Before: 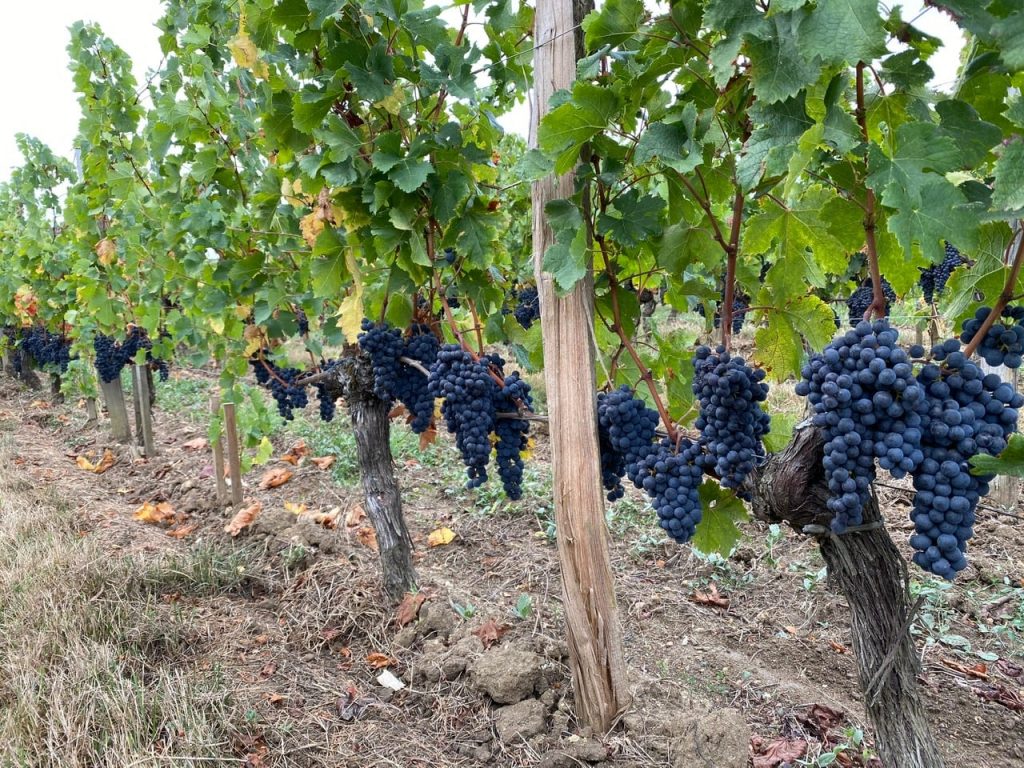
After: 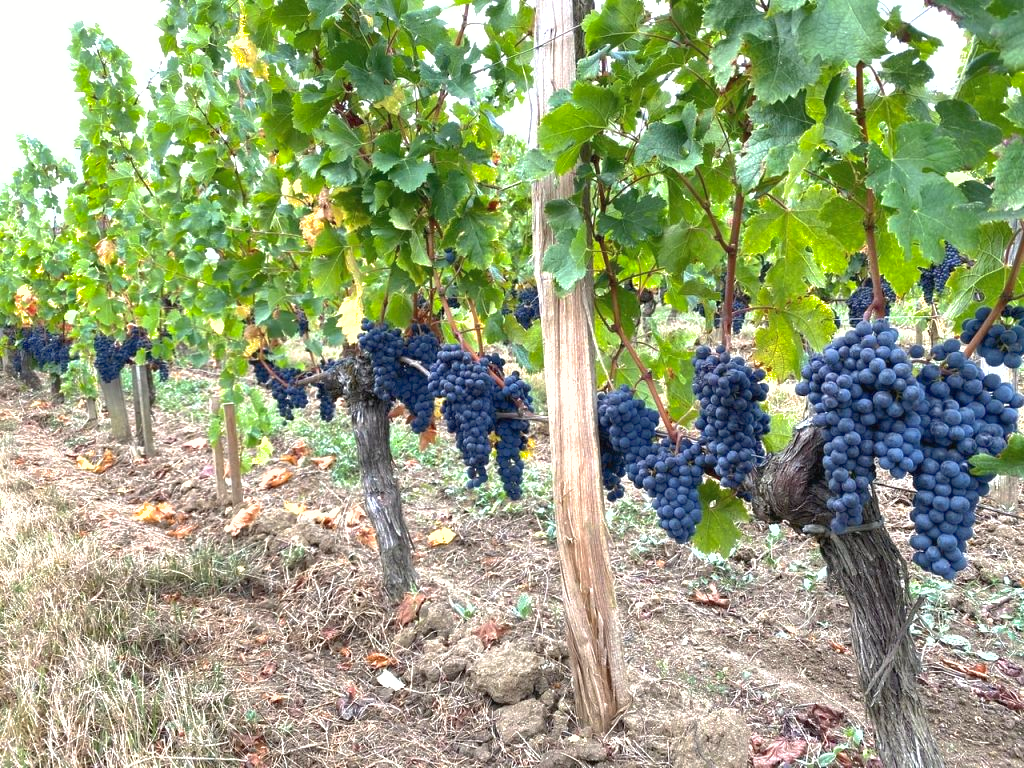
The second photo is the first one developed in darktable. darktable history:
shadows and highlights: on, module defaults
exposure: black level correction -0.001, exposure 0.902 EV, compensate highlight preservation false
